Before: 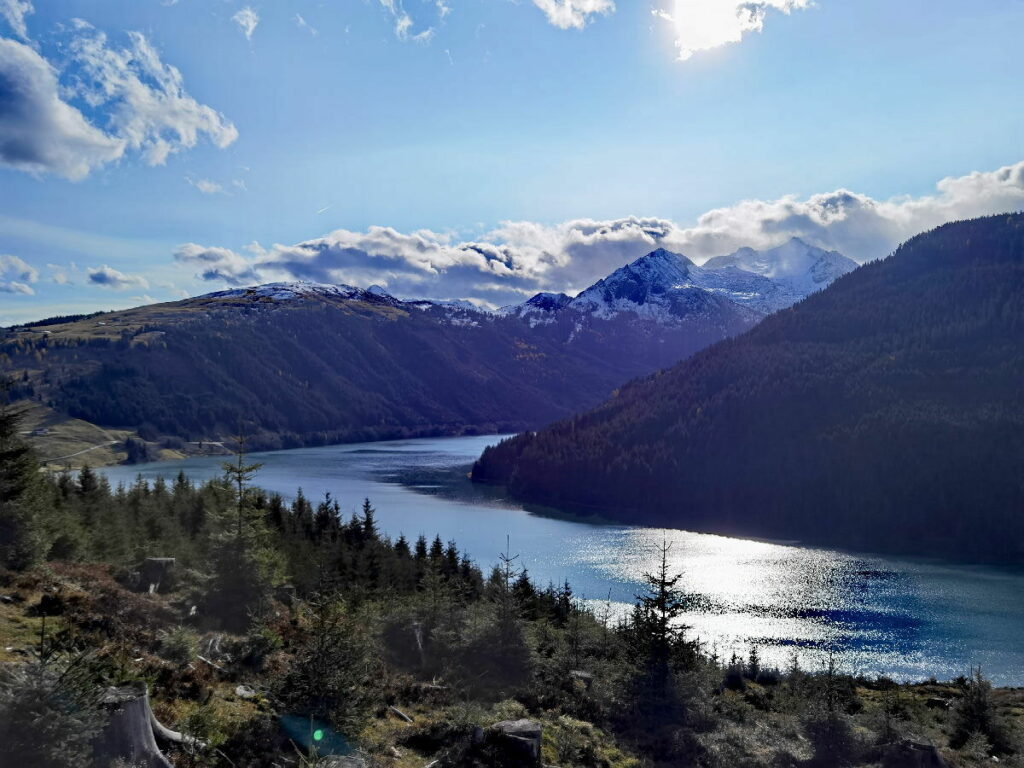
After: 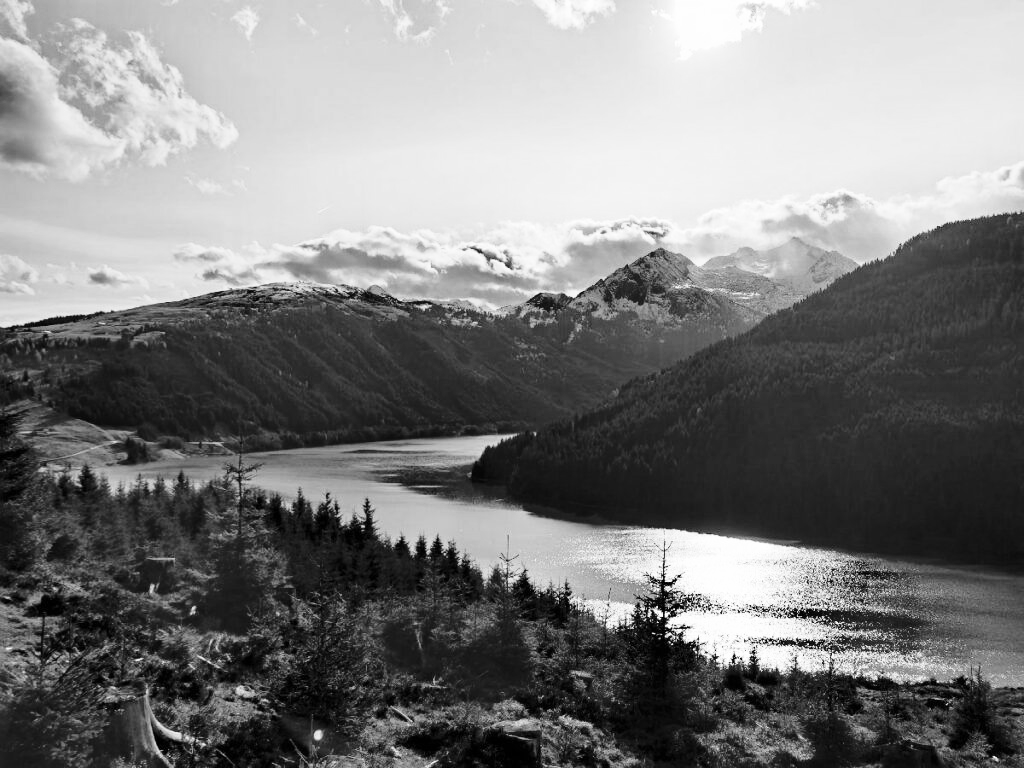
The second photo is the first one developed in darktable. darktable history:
monochrome: on, module defaults
base curve: curves: ch0 [(0, 0) (0.028, 0.03) (0.121, 0.232) (0.46, 0.748) (0.859, 0.968) (1, 1)]
